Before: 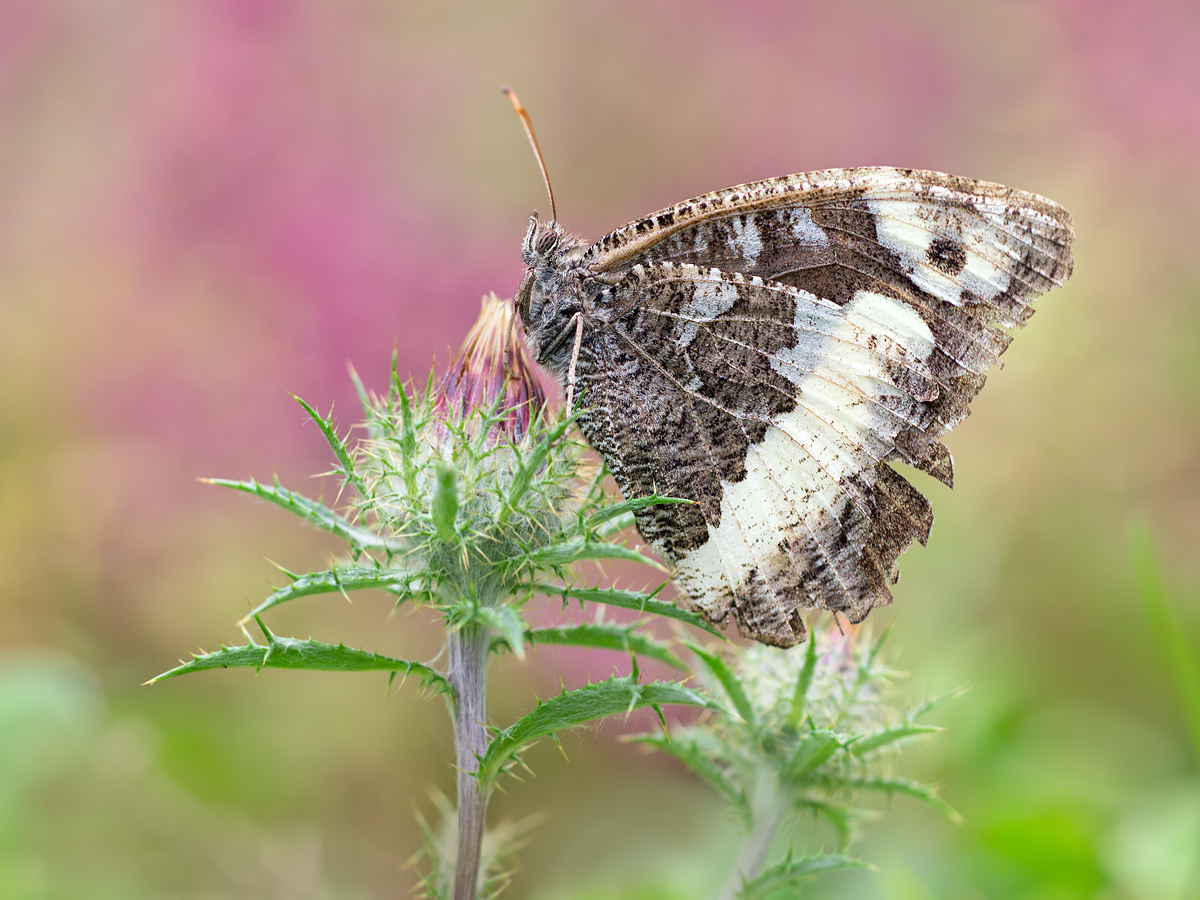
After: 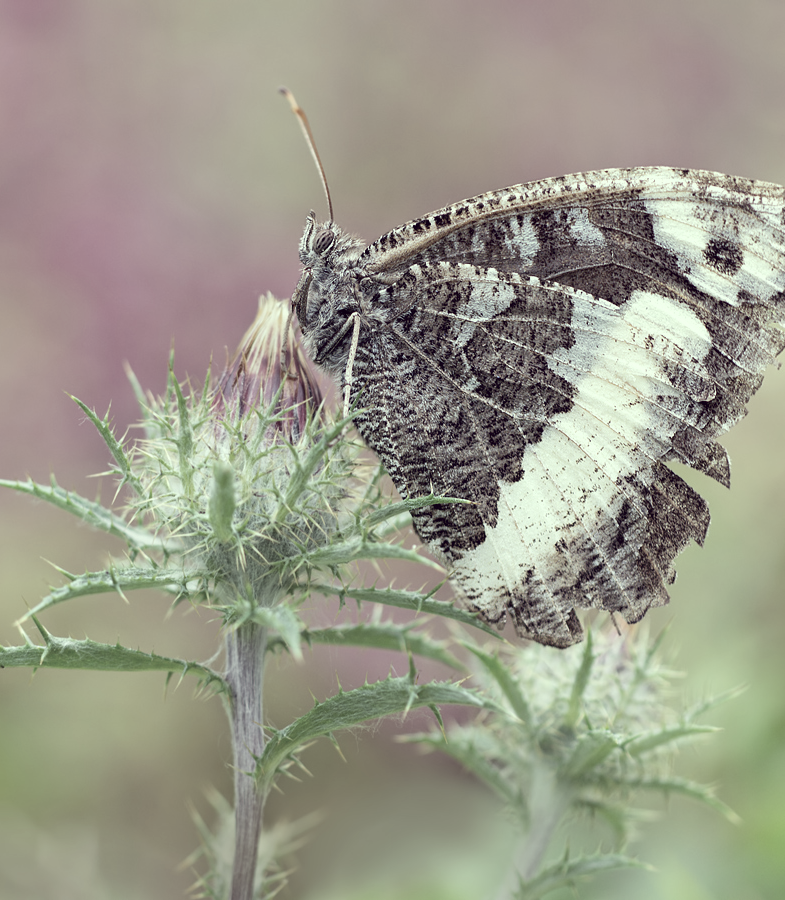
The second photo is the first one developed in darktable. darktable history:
crop and rotate: left 18.624%, right 15.898%
color correction: highlights a* -20.56, highlights b* 20.57, shadows a* 19.25, shadows b* -20.46, saturation 0.399
